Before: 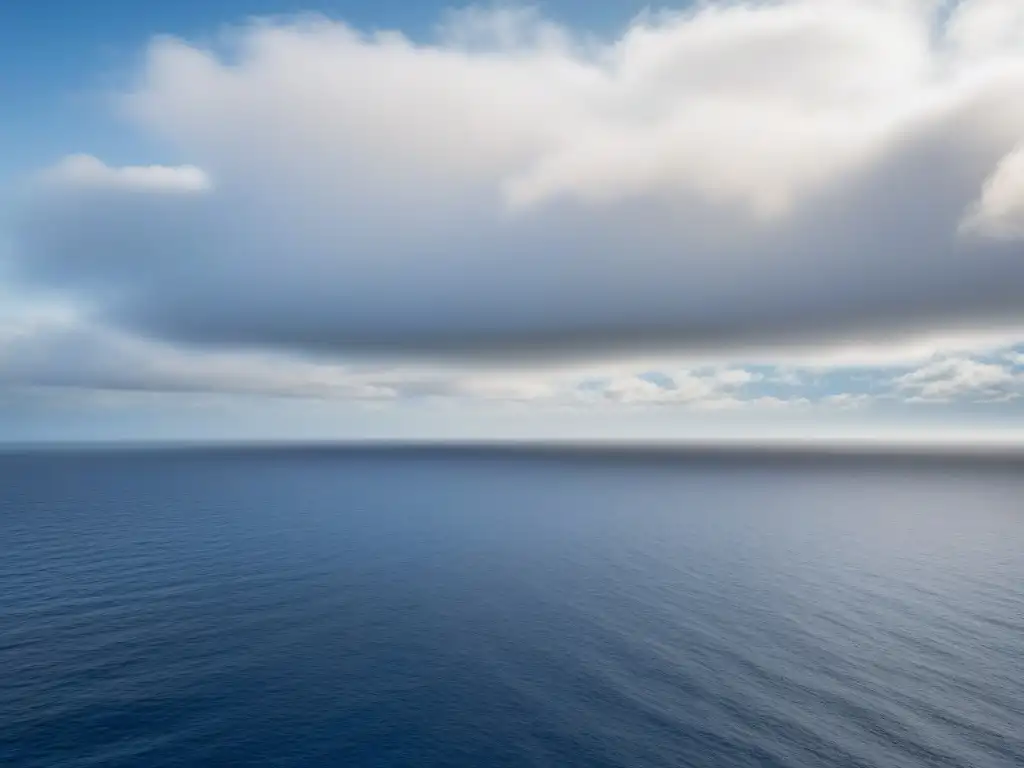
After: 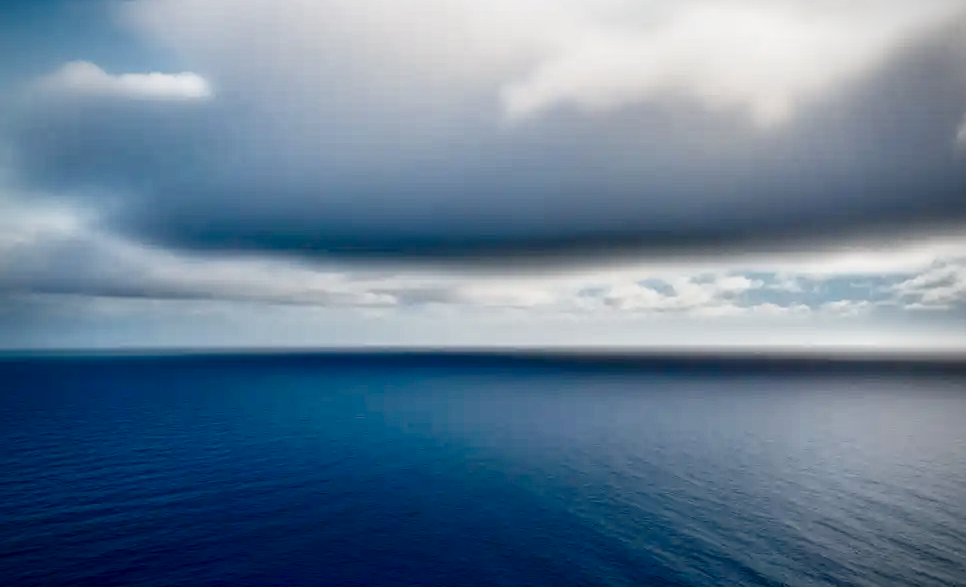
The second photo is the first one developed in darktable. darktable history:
base curve: curves: ch0 [(0, 0) (0.036, 0.025) (0.121, 0.166) (0.206, 0.329) (0.605, 0.79) (1, 1)], preserve colors none
crop and rotate: angle 0.054°, top 12.069%, right 5.531%, bottom 11.292%
vignetting: fall-off radius 61.14%, brightness -0.649, saturation -0.015, unbound false
contrast brightness saturation: contrast 0.091, brightness -0.604, saturation 0.171
local contrast: on, module defaults
